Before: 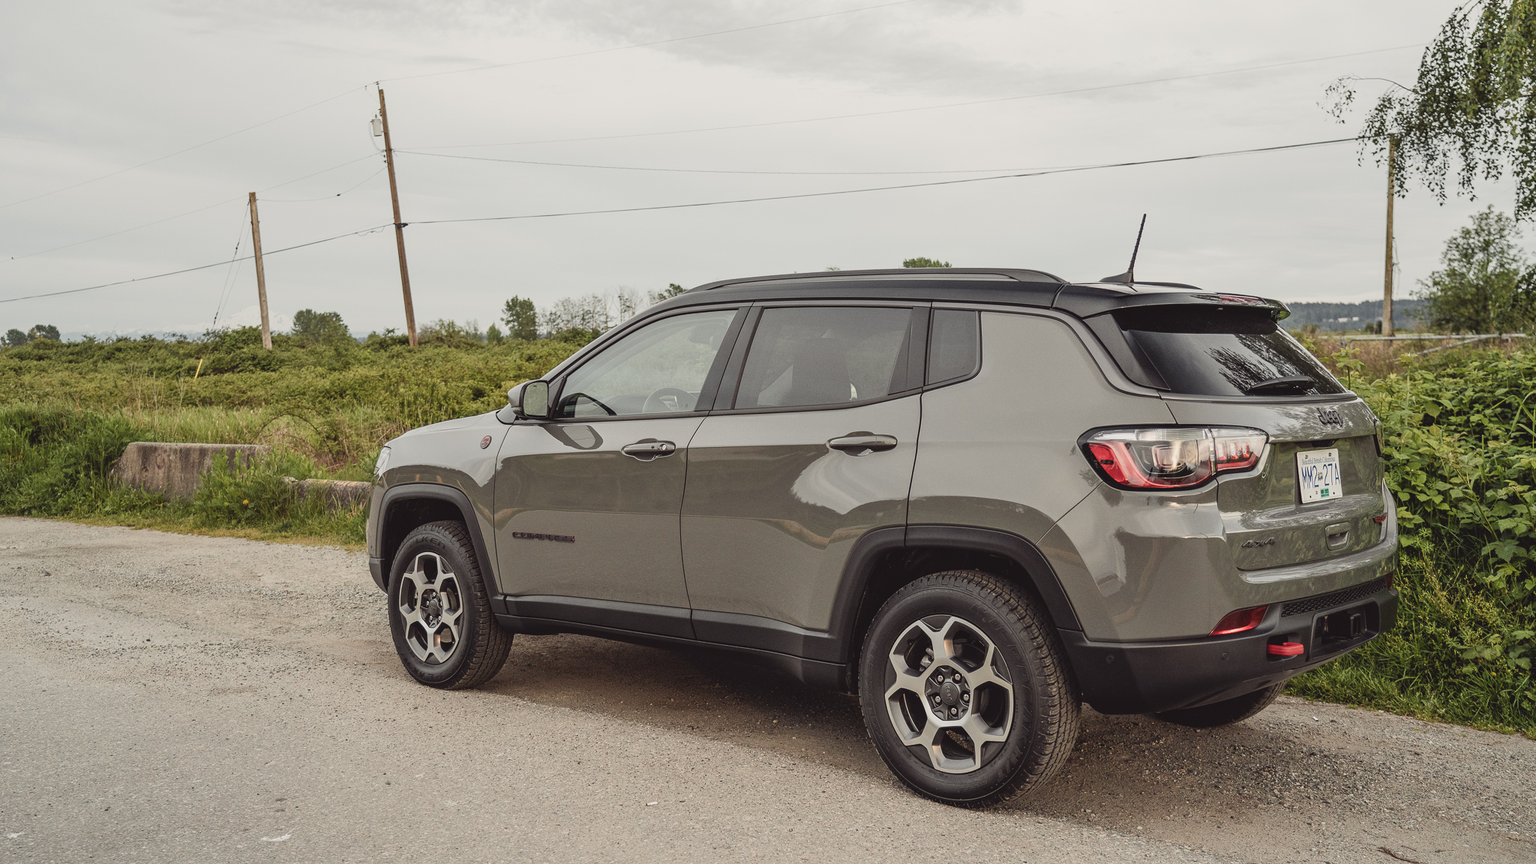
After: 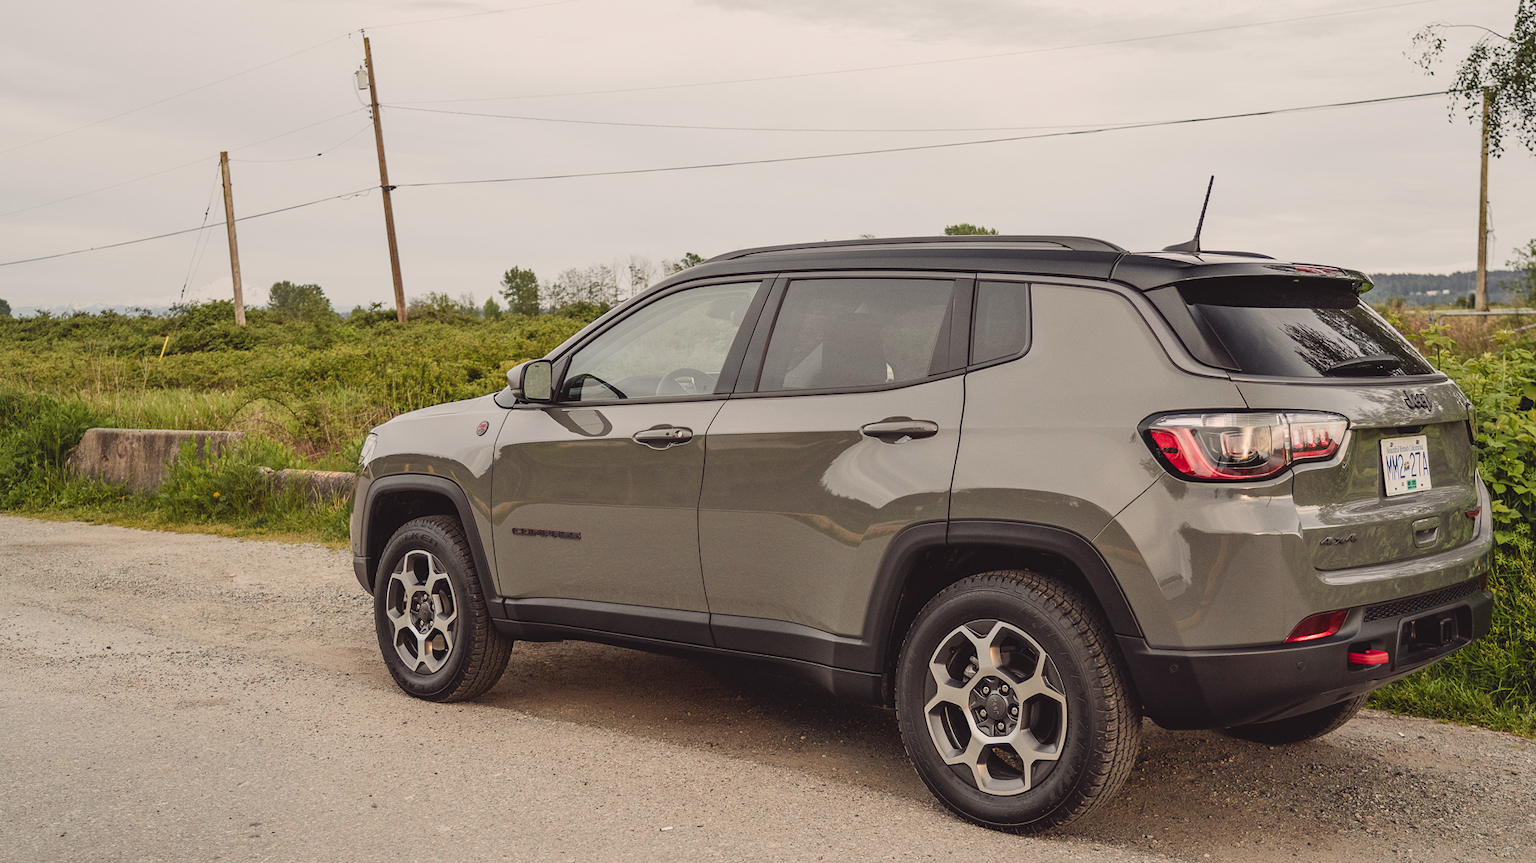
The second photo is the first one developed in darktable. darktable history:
crop: left 3.305%, top 6.436%, right 6.389%, bottom 3.258%
color correction: highlights a* 3.22, highlights b* 1.93, saturation 1.19
